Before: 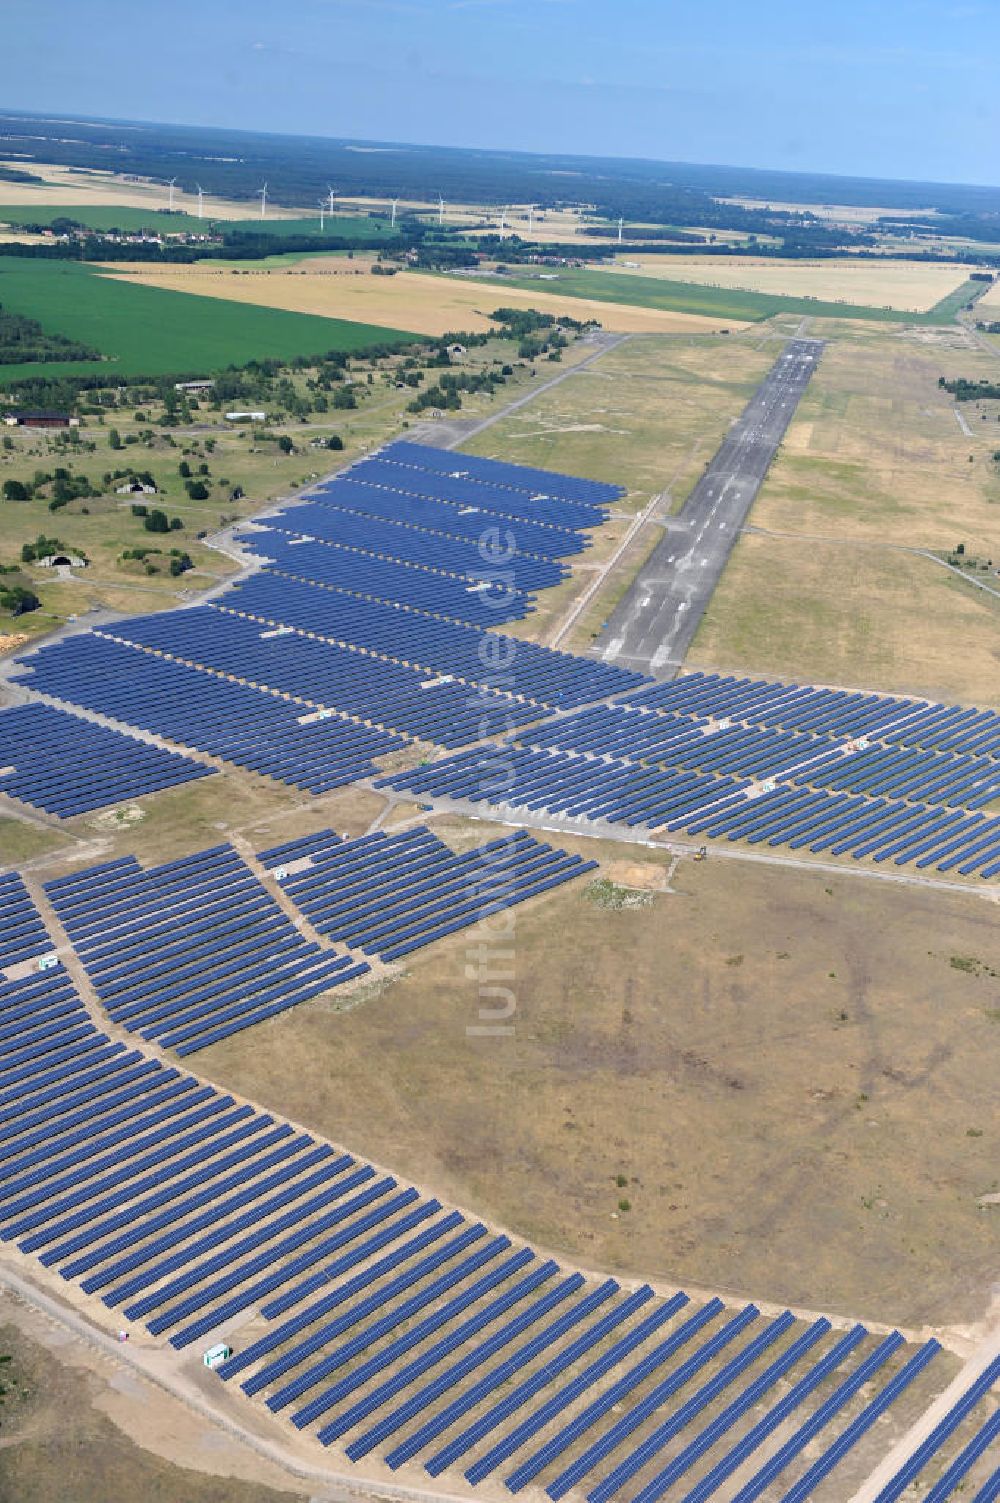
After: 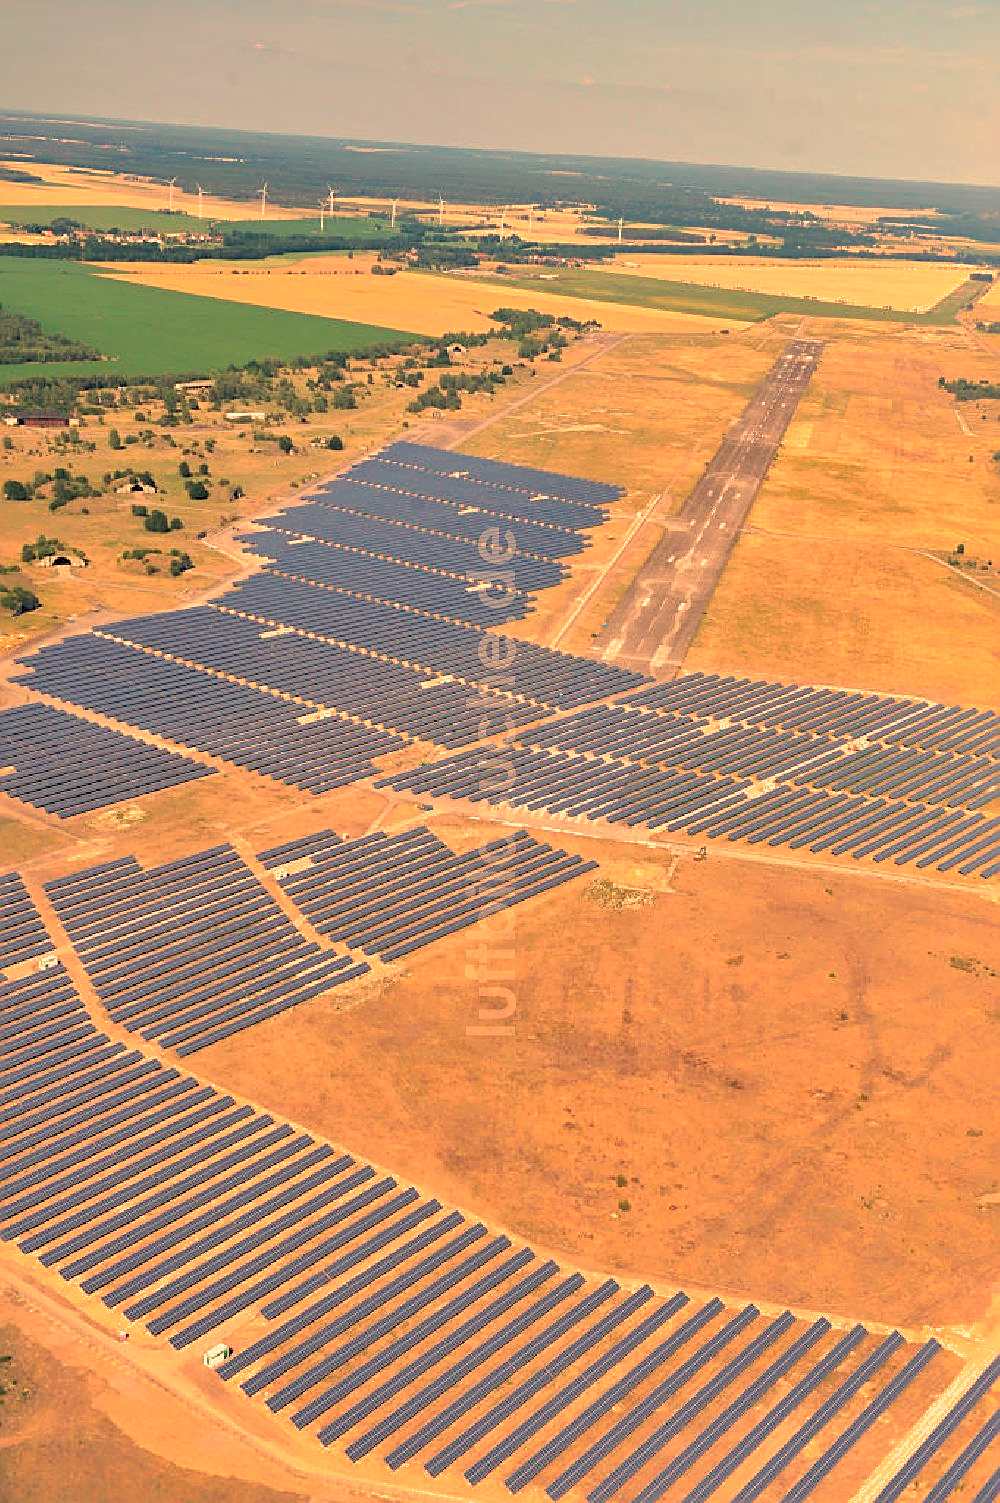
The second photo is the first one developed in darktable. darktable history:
contrast brightness saturation: brightness 0.15
shadows and highlights: on, module defaults
sharpen: on, module defaults
rotate and perspective: automatic cropping original format, crop left 0, crop top 0
white balance: red 1.467, blue 0.684
